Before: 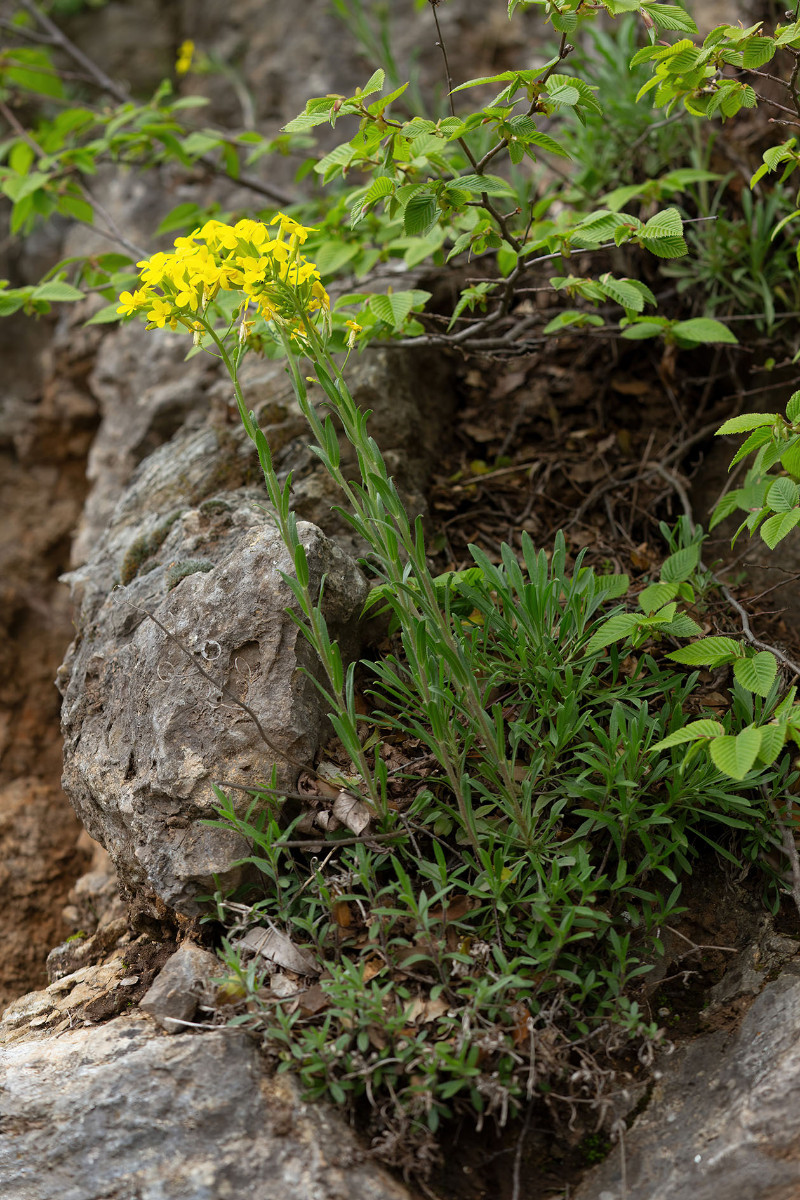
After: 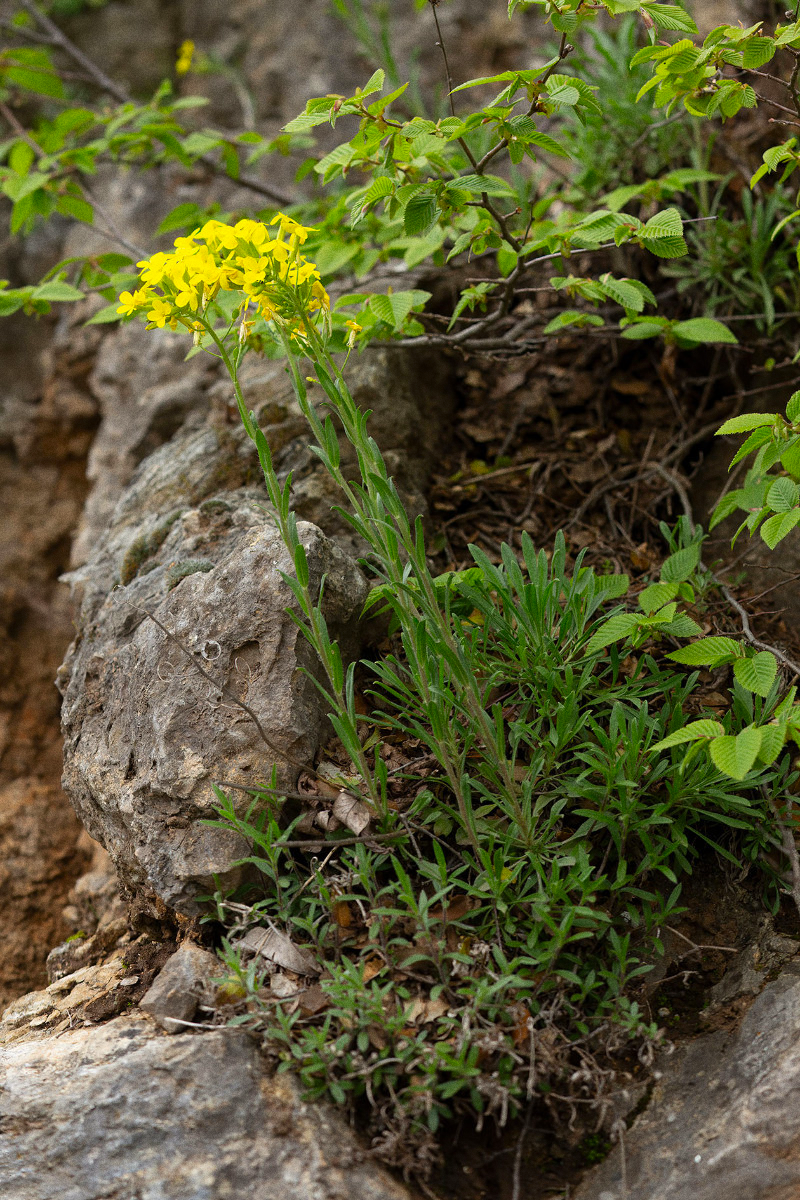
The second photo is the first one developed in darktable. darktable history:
color correction: highlights a* 0.816, highlights b* 2.78, saturation 1.1
grain: on, module defaults
